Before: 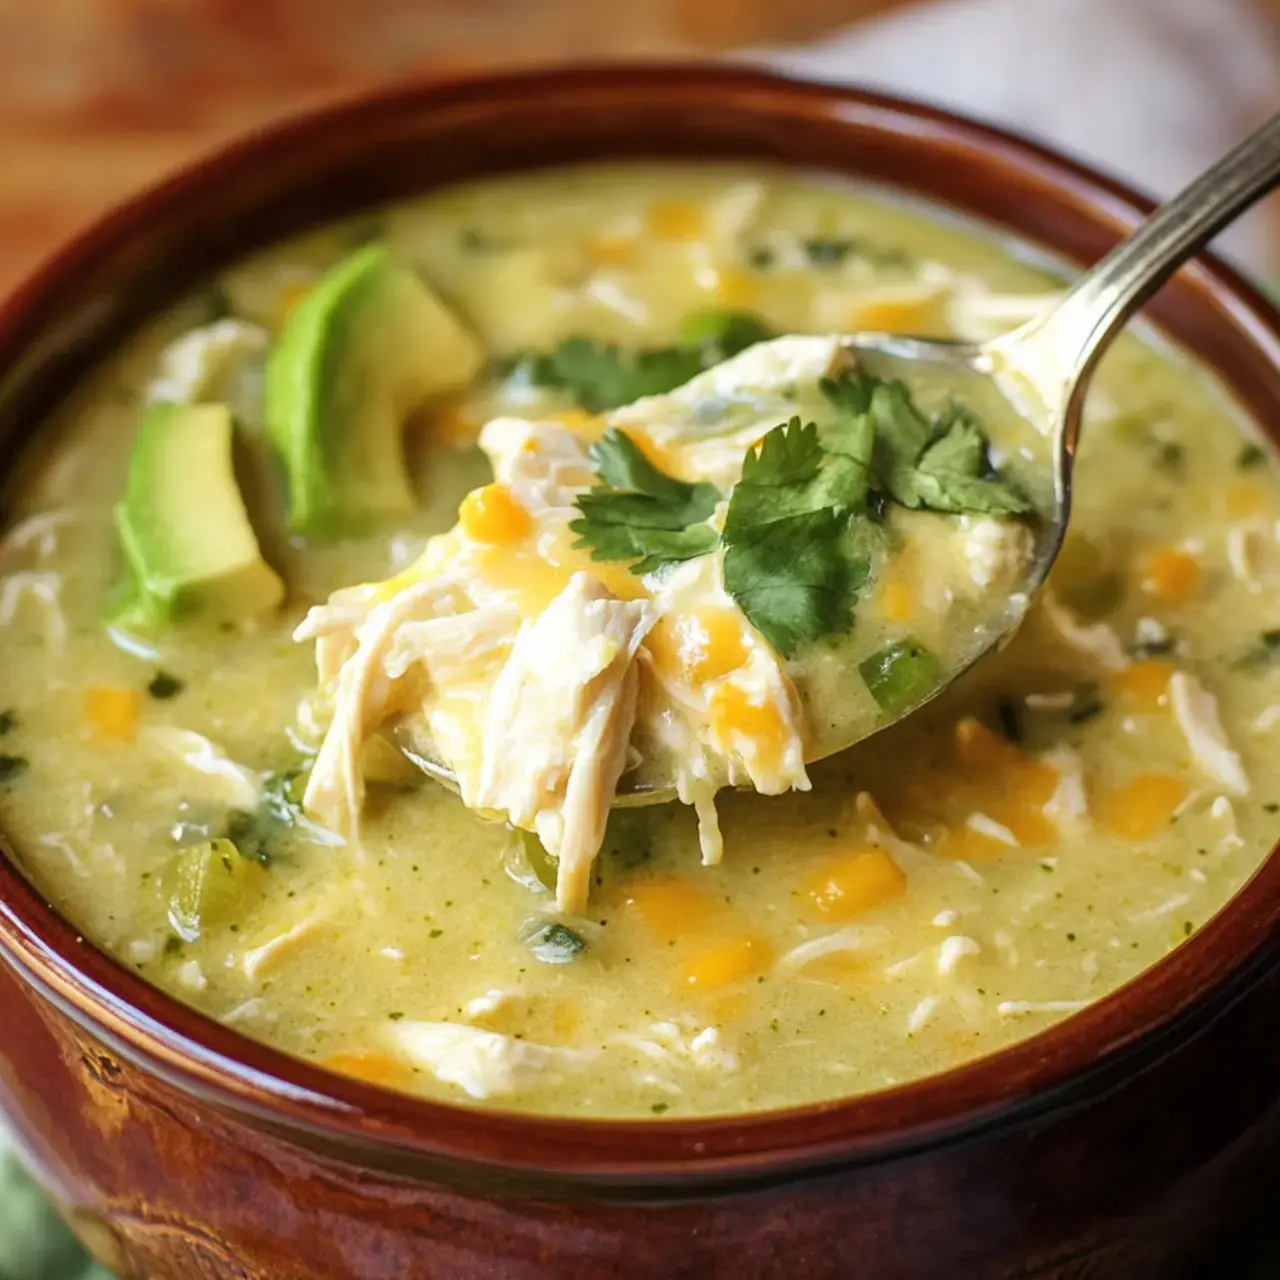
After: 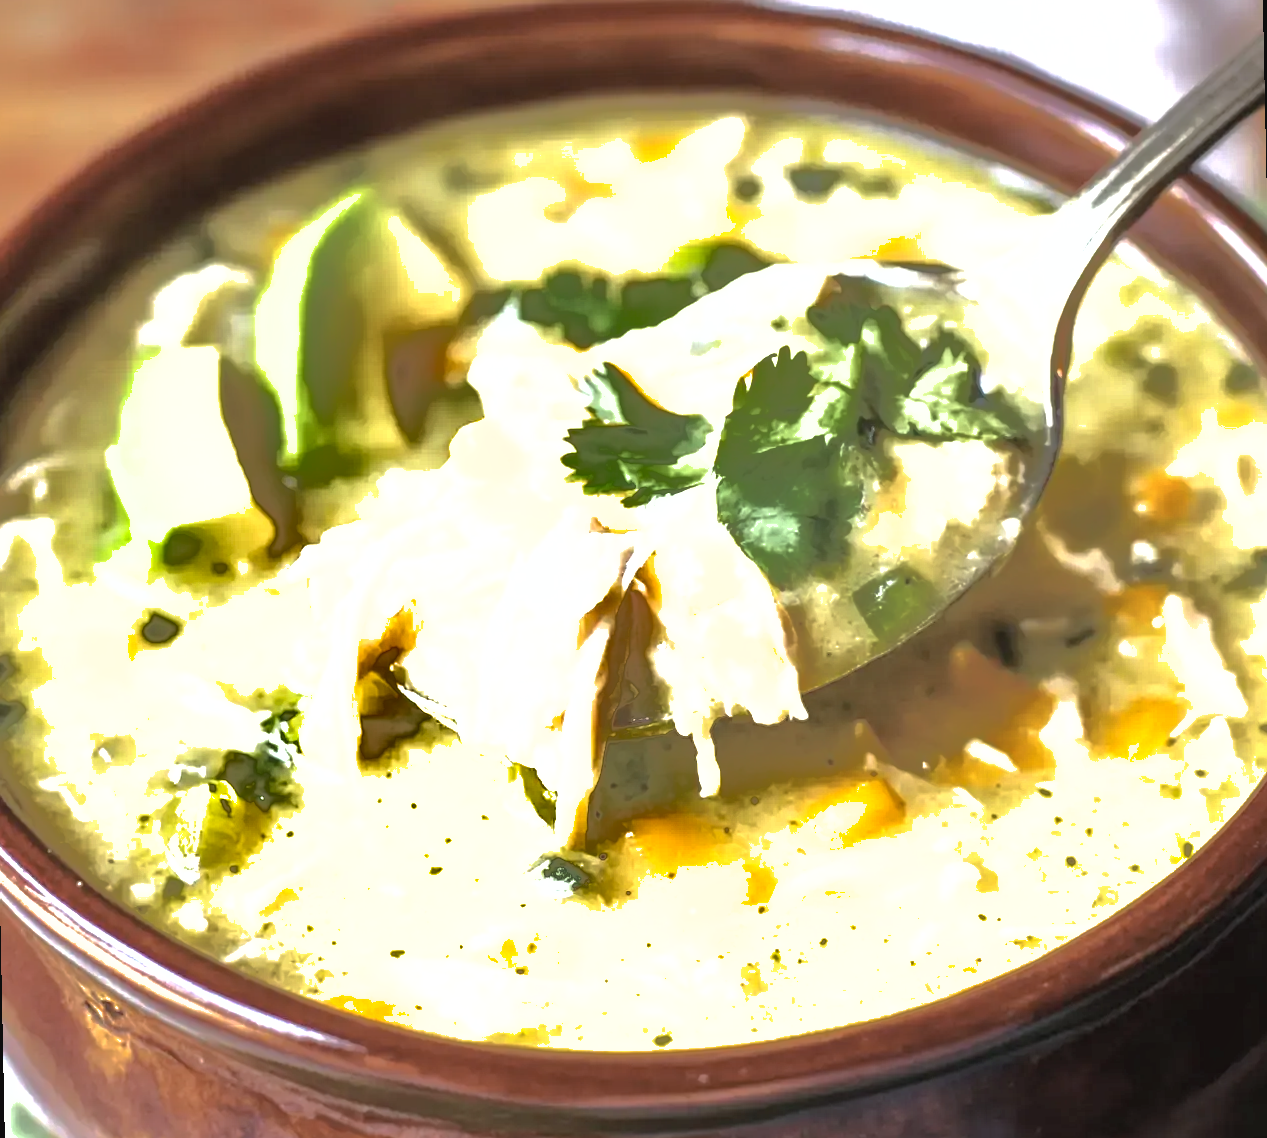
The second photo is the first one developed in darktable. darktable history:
rotate and perspective: rotation -1.17°, automatic cropping off
contrast brightness saturation: contrast -0.05, saturation -0.41
crop: left 1.507%, top 6.147%, right 1.379%, bottom 6.637%
white balance: red 0.984, blue 1.059
exposure: black level correction 0, exposure 1.45 EV, compensate exposure bias true, compensate highlight preservation false
shadows and highlights: shadows 25, highlights -70
